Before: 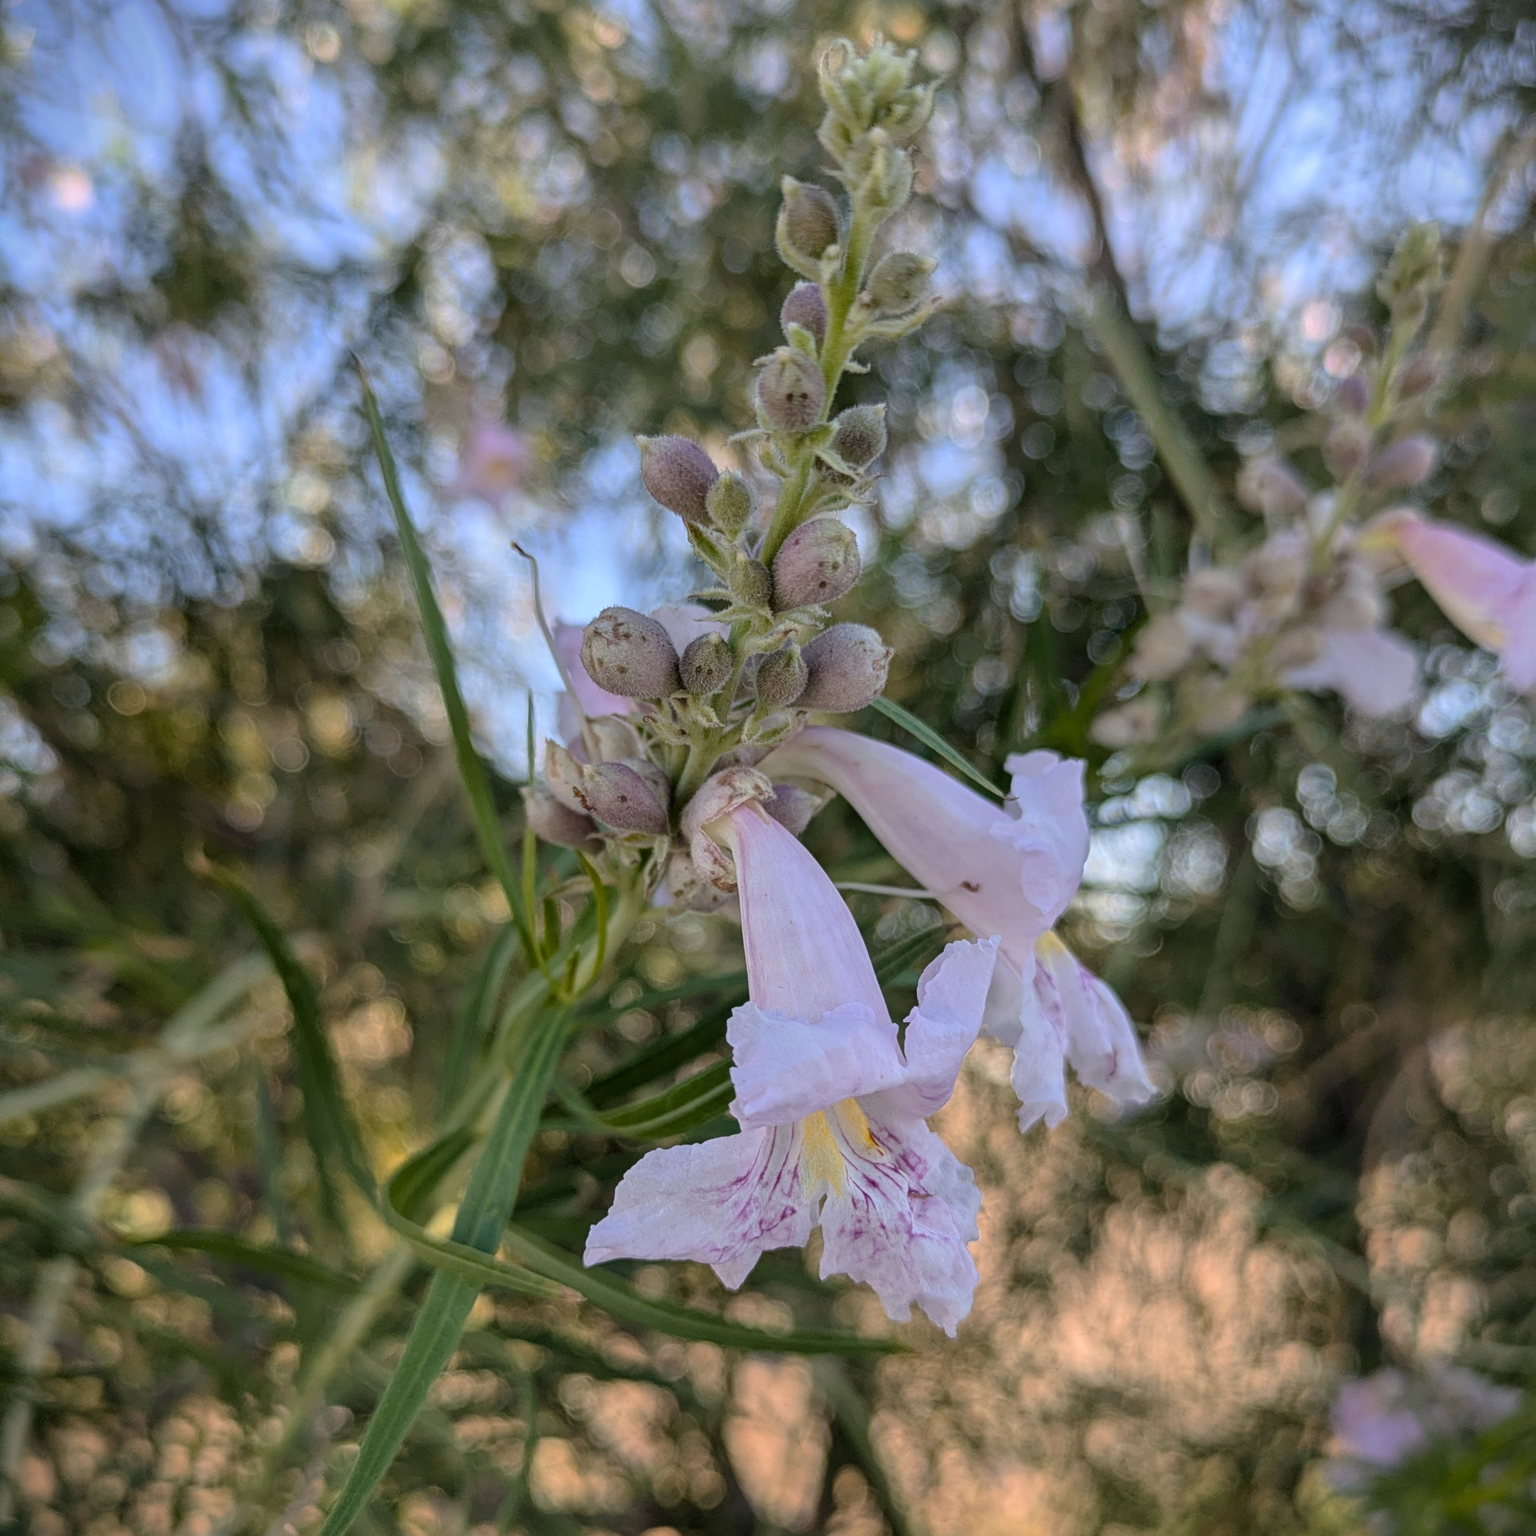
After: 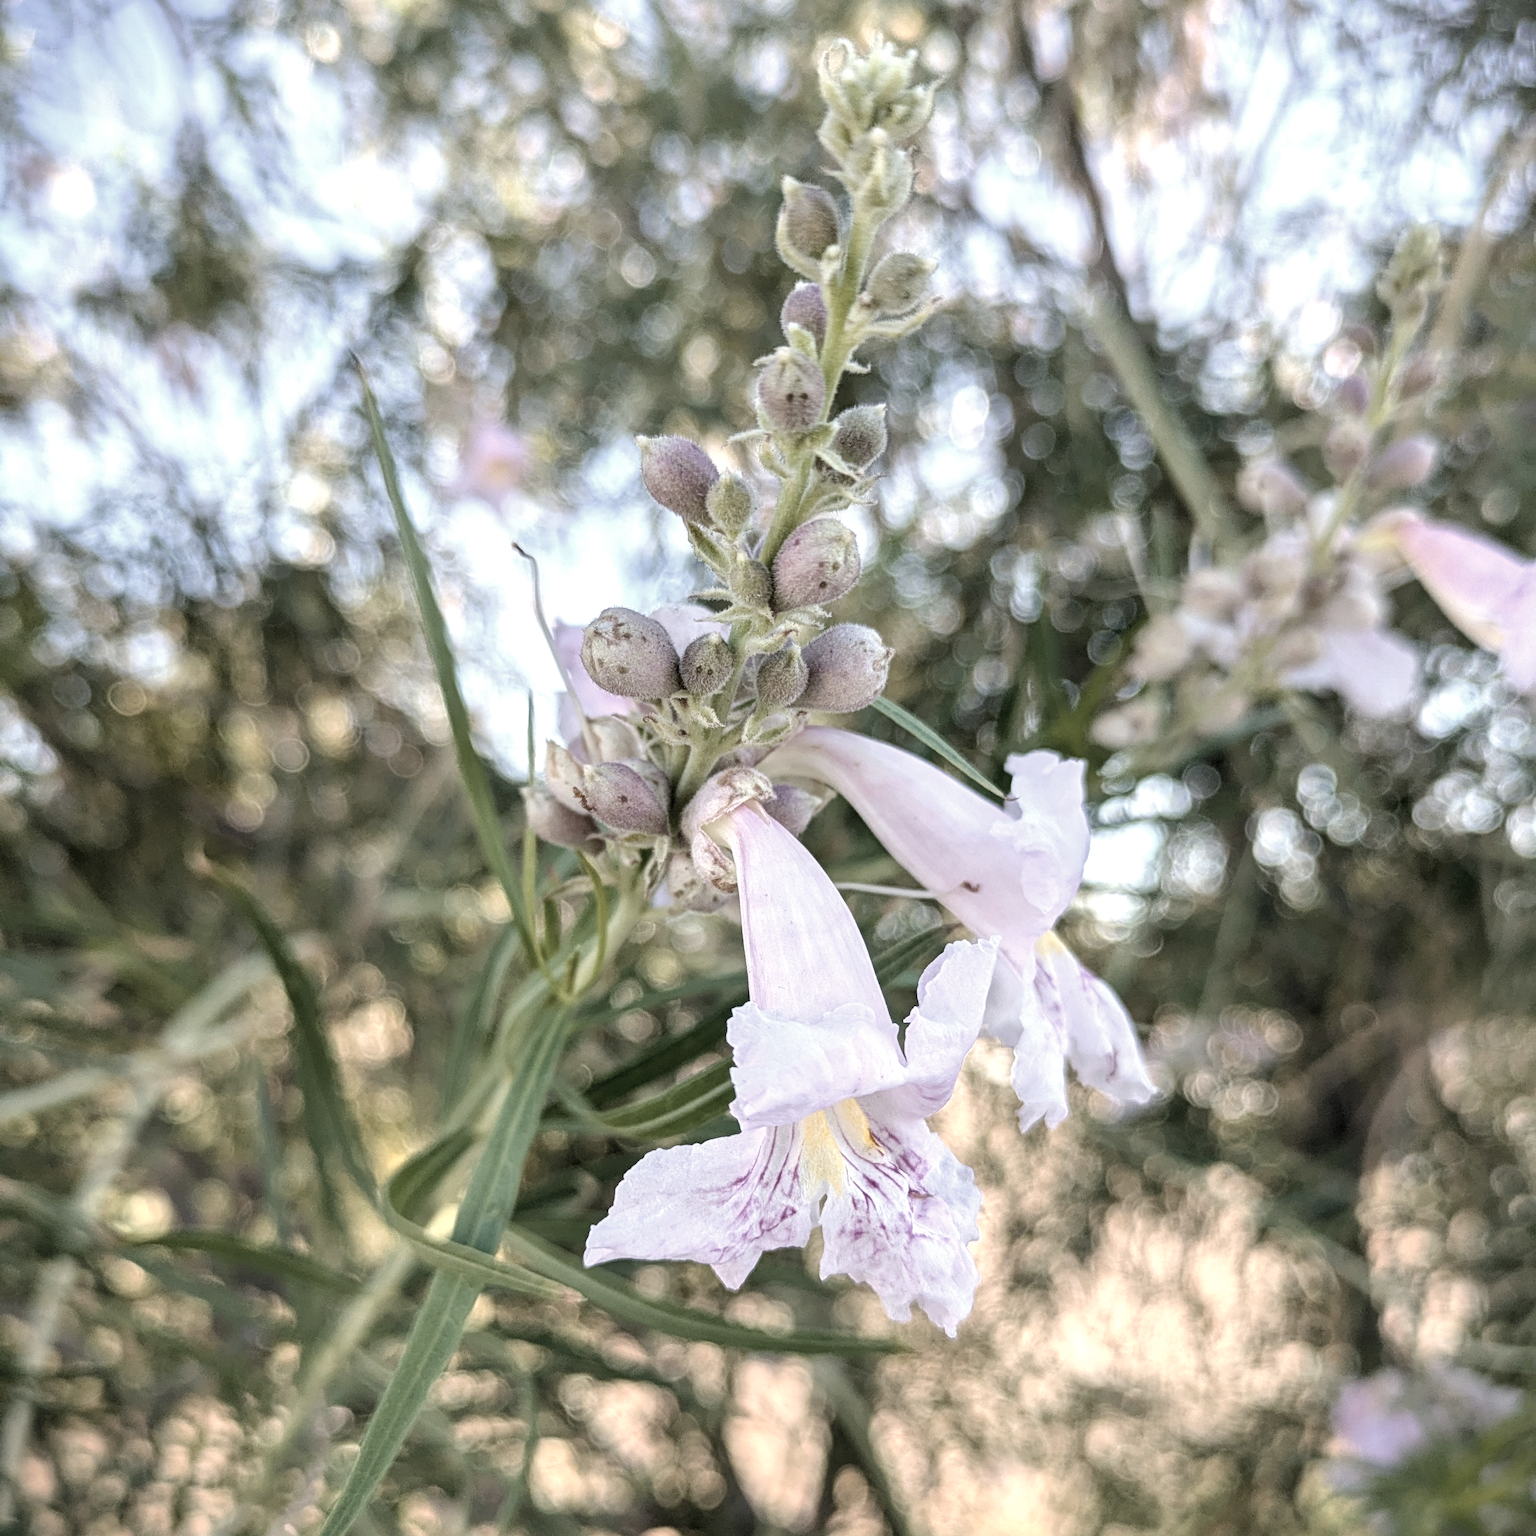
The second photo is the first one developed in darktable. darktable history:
velvia: strength 15%
exposure: black level correction 0.001, exposure 1.116 EV, compensate highlight preservation false
color zones: curves: ch1 [(0, 0.292) (0.001, 0.292) (0.2, 0.264) (0.4, 0.248) (0.6, 0.248) (0.8, 0.264) (0.999, 0.292) (1, 0.292)]
